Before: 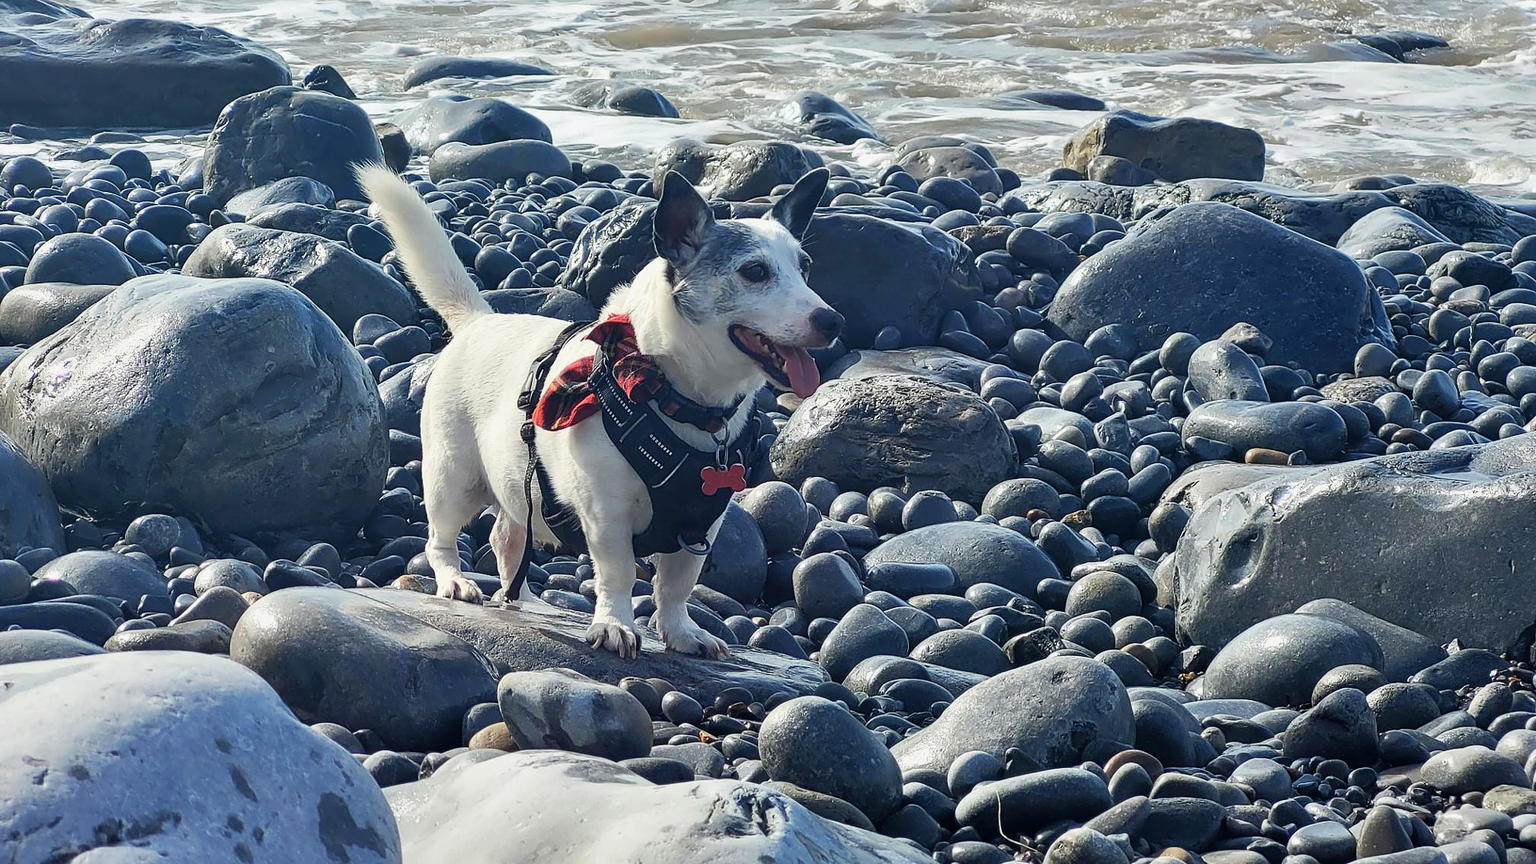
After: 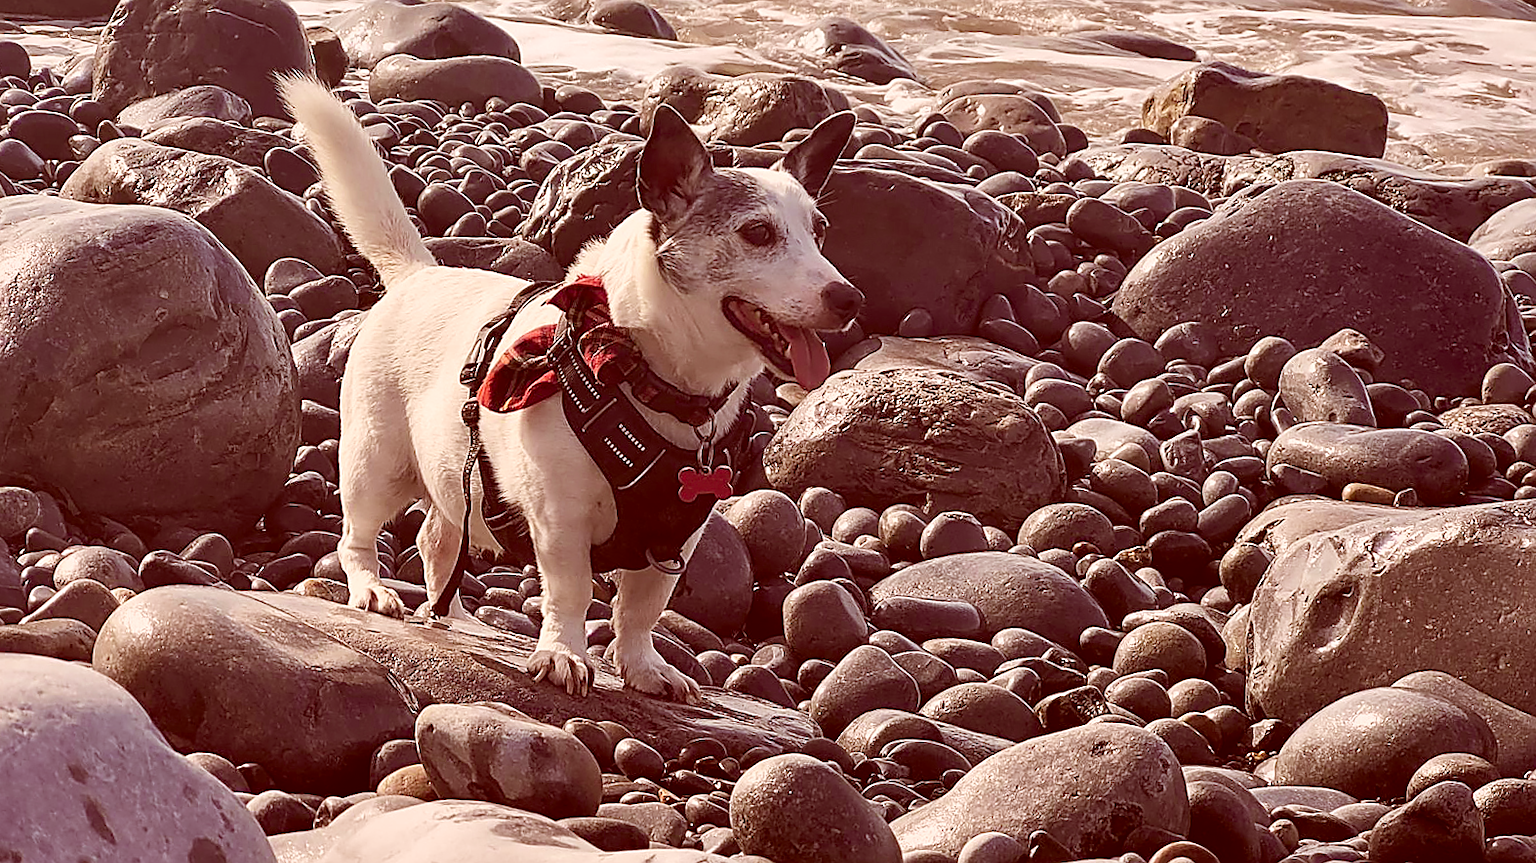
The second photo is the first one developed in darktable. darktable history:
local contrast: mode bilateral grid, contrast 15, coarseness 36, detail 105%, midtone range 0.2
contrast brightness saturation: saturation -0.05
sharpen: on, module defaults
color correction: highlights a* 9.03, highlights b* 8.71, shadows a* 40, shadows b* 40, saturation 0.8
crop and rotate: angle -3.27°, left 5.211%, top 5.211%, right 4.607%, bottom 4.607%
